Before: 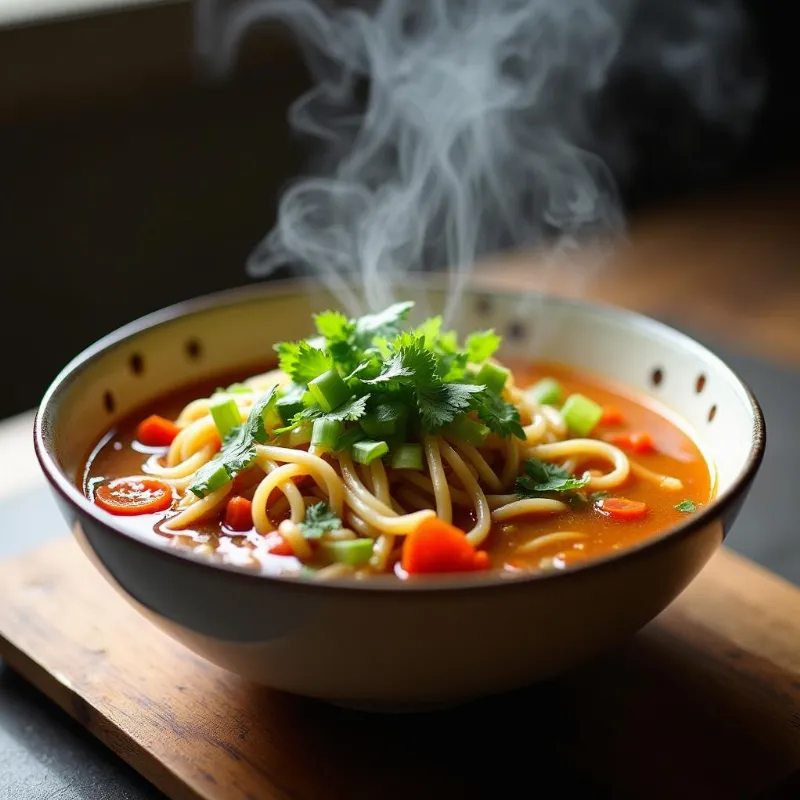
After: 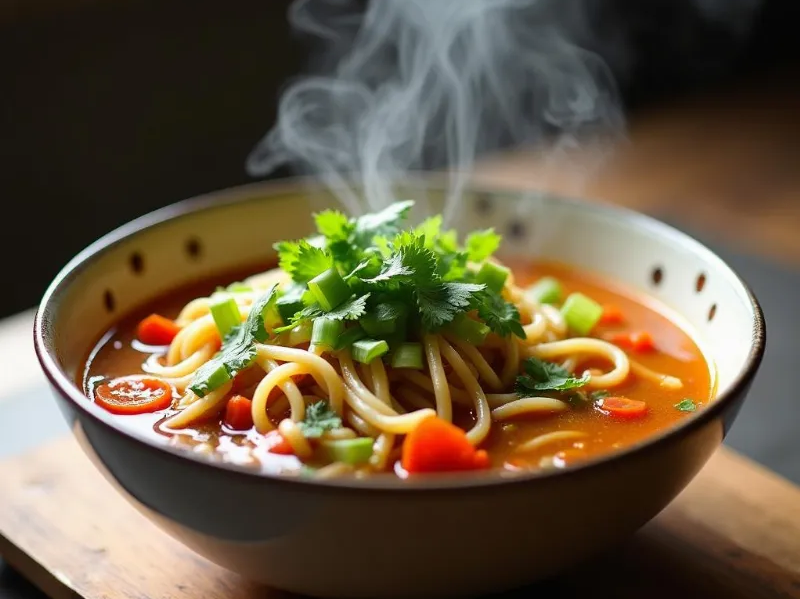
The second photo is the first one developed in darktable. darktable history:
crop and rotate: top 12.641%, bottom 12.445%
